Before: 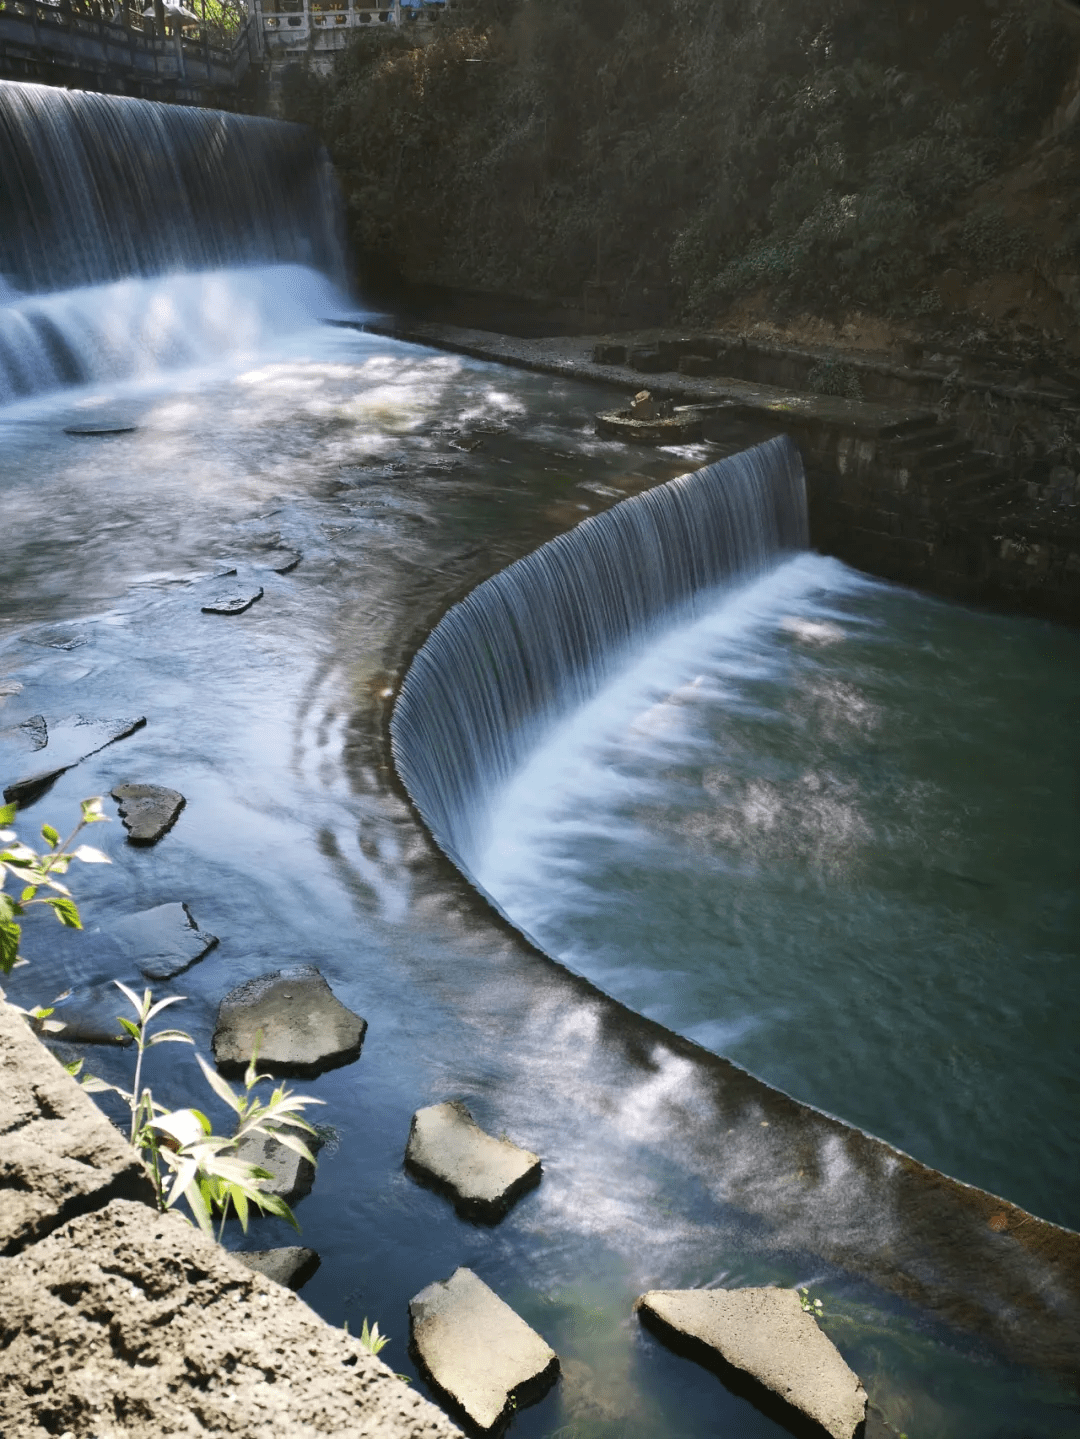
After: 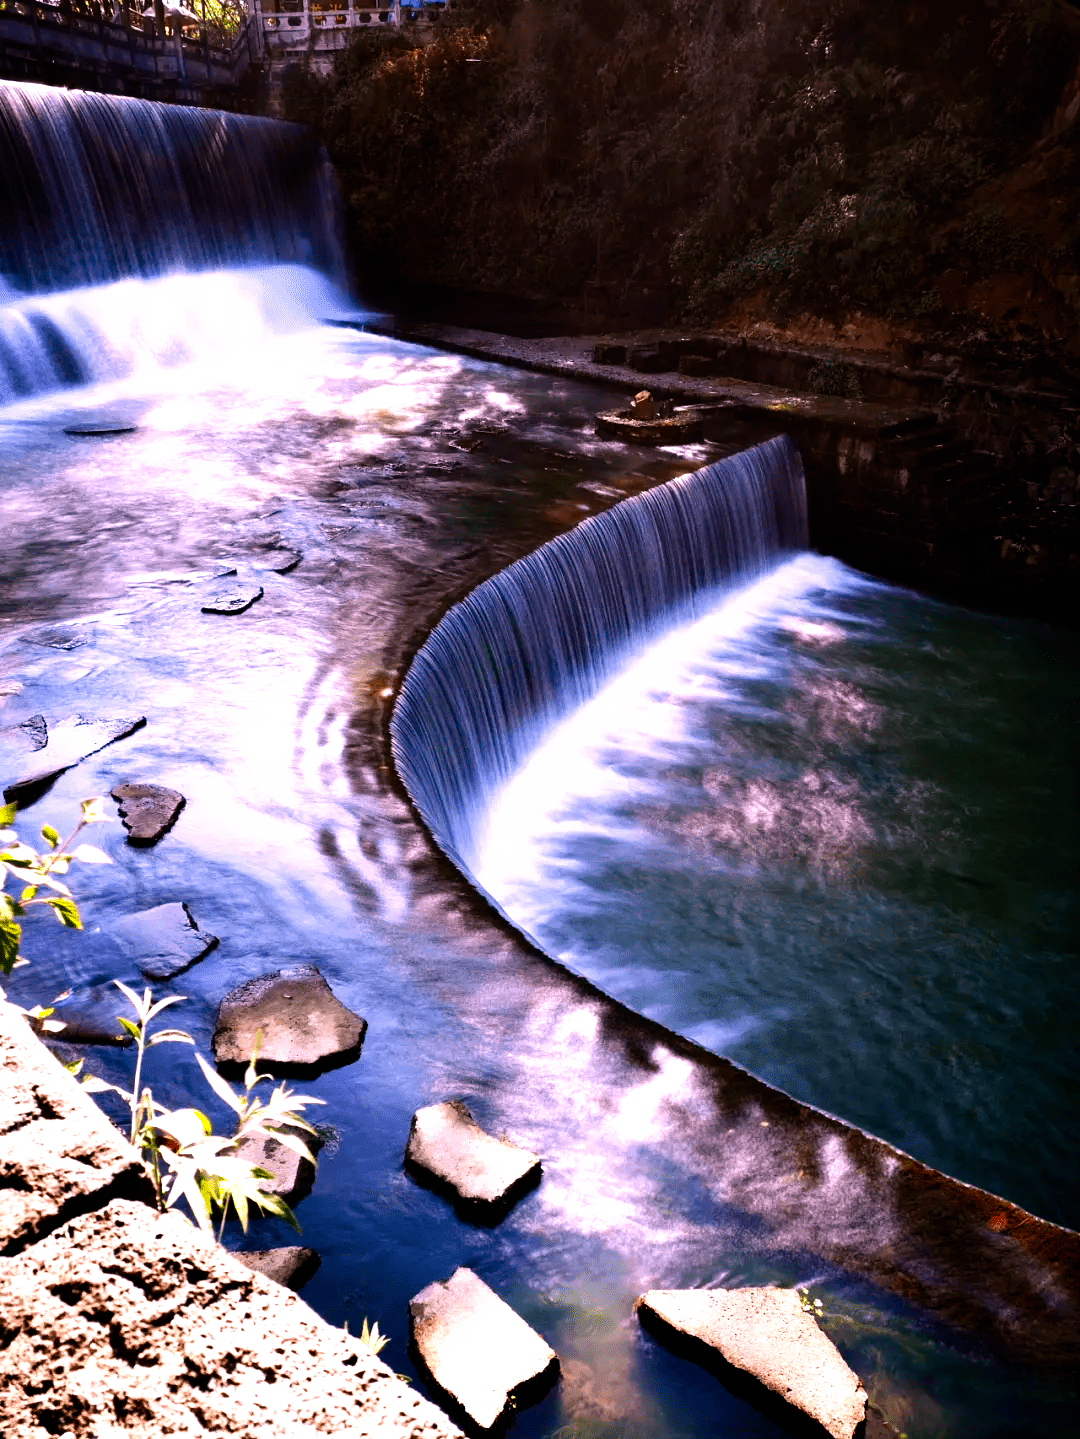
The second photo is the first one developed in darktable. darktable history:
white balance: red 1.188, blue 1.11
exposure: compensate highlight preservation false
filmic rgb: black relative exposure -8.2 EV, white relative exposure 2.2 EV, threshold 3 EV, hardness 7.11, latitude 85.74%, contrast 1.696, highlights saturation mix -4%, shadows ↔ highlights balance -2.69%, preserve chrominance no, color science v5 (2021), contrast in shadows safe, contrast in highlights safe, enable highlight reconstruction true
color balance rgb: perceptual saturation grading › global saturation 20%, perceptual saturation grading › highlights -25%, perceptual saturation grading › shadows 50%
